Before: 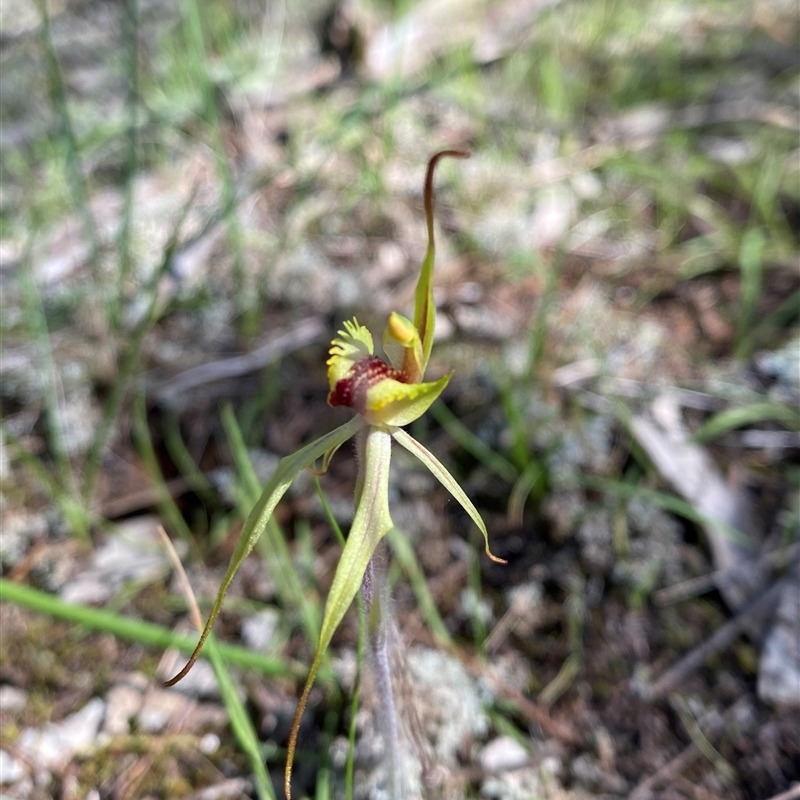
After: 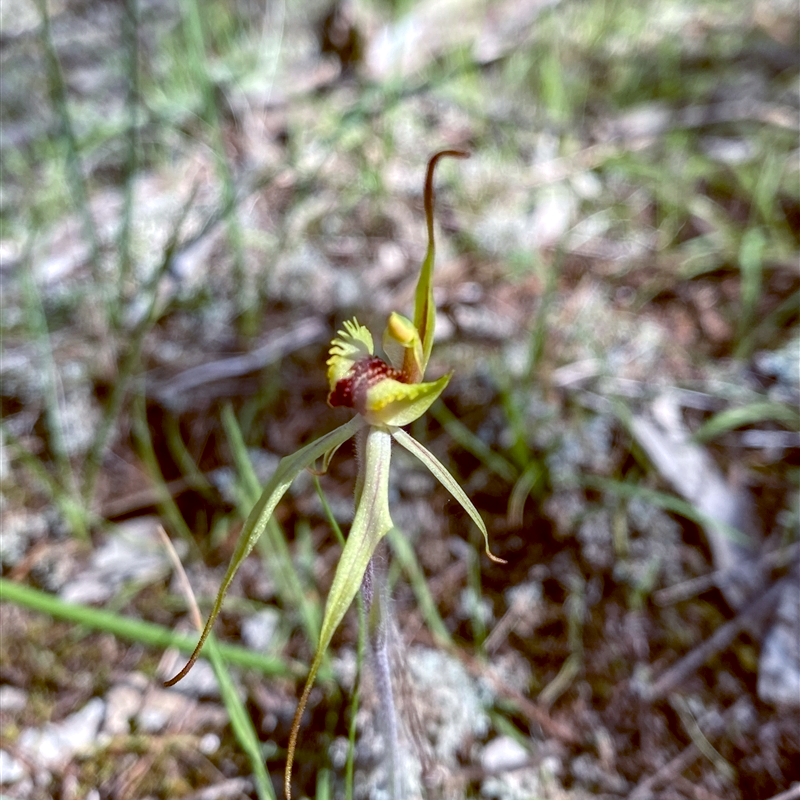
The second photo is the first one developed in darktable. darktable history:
local contrast: on, module defaults
color balance: lift [1, 1.015, 1.004, 0.985], gamma [1, 0.958, 0.971, 1.042], gain [1, 0.956, 0.977, 1.044]
